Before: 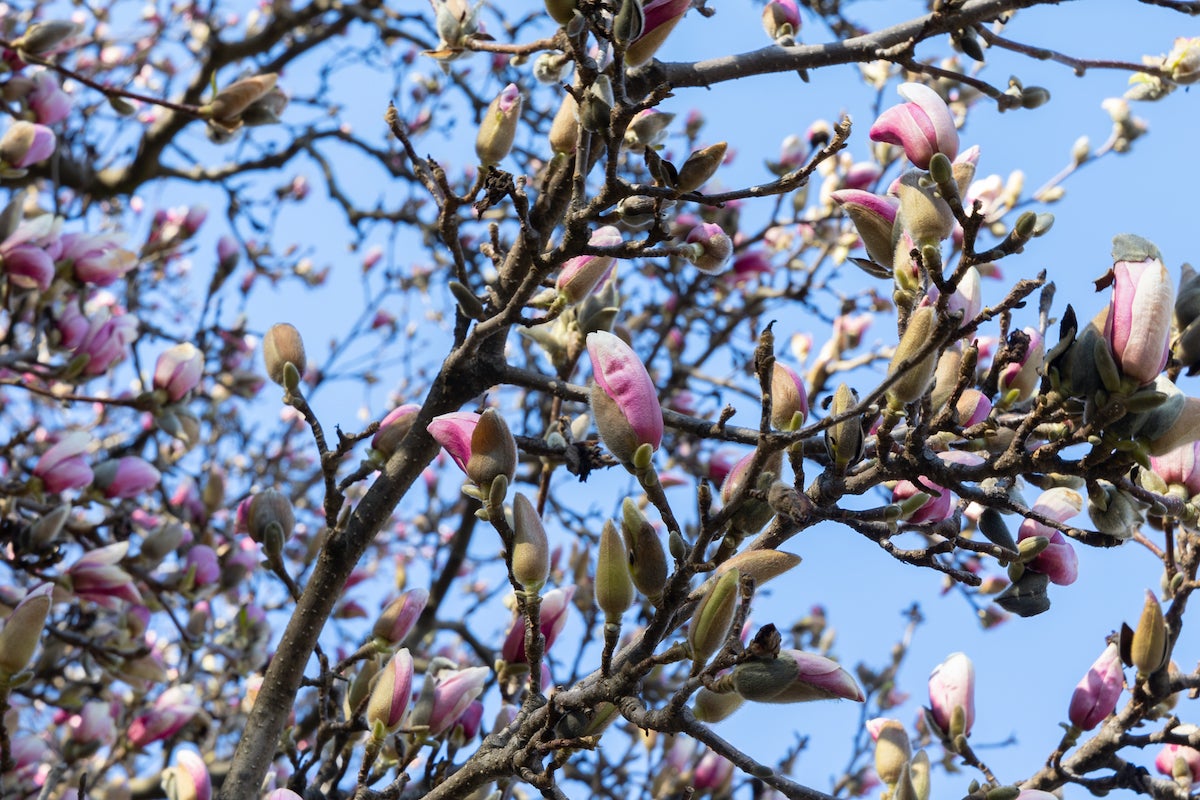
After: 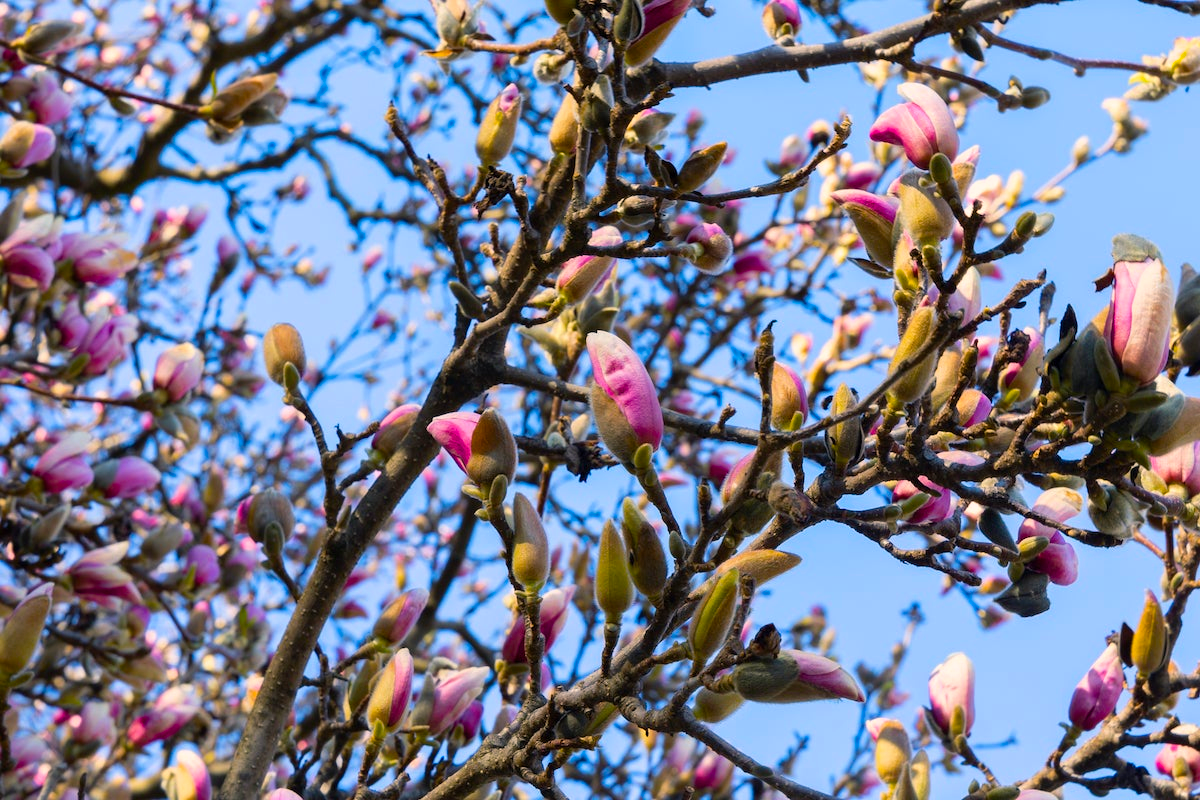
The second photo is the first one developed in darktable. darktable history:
color balance rgb: highlights gain › chroma 3.088%, highlights gain › hue 54.62°, linear chroma grading › global chroma 15.395%, perceptual saturation grading › global saturation 30.449%, global vibrance 20%
